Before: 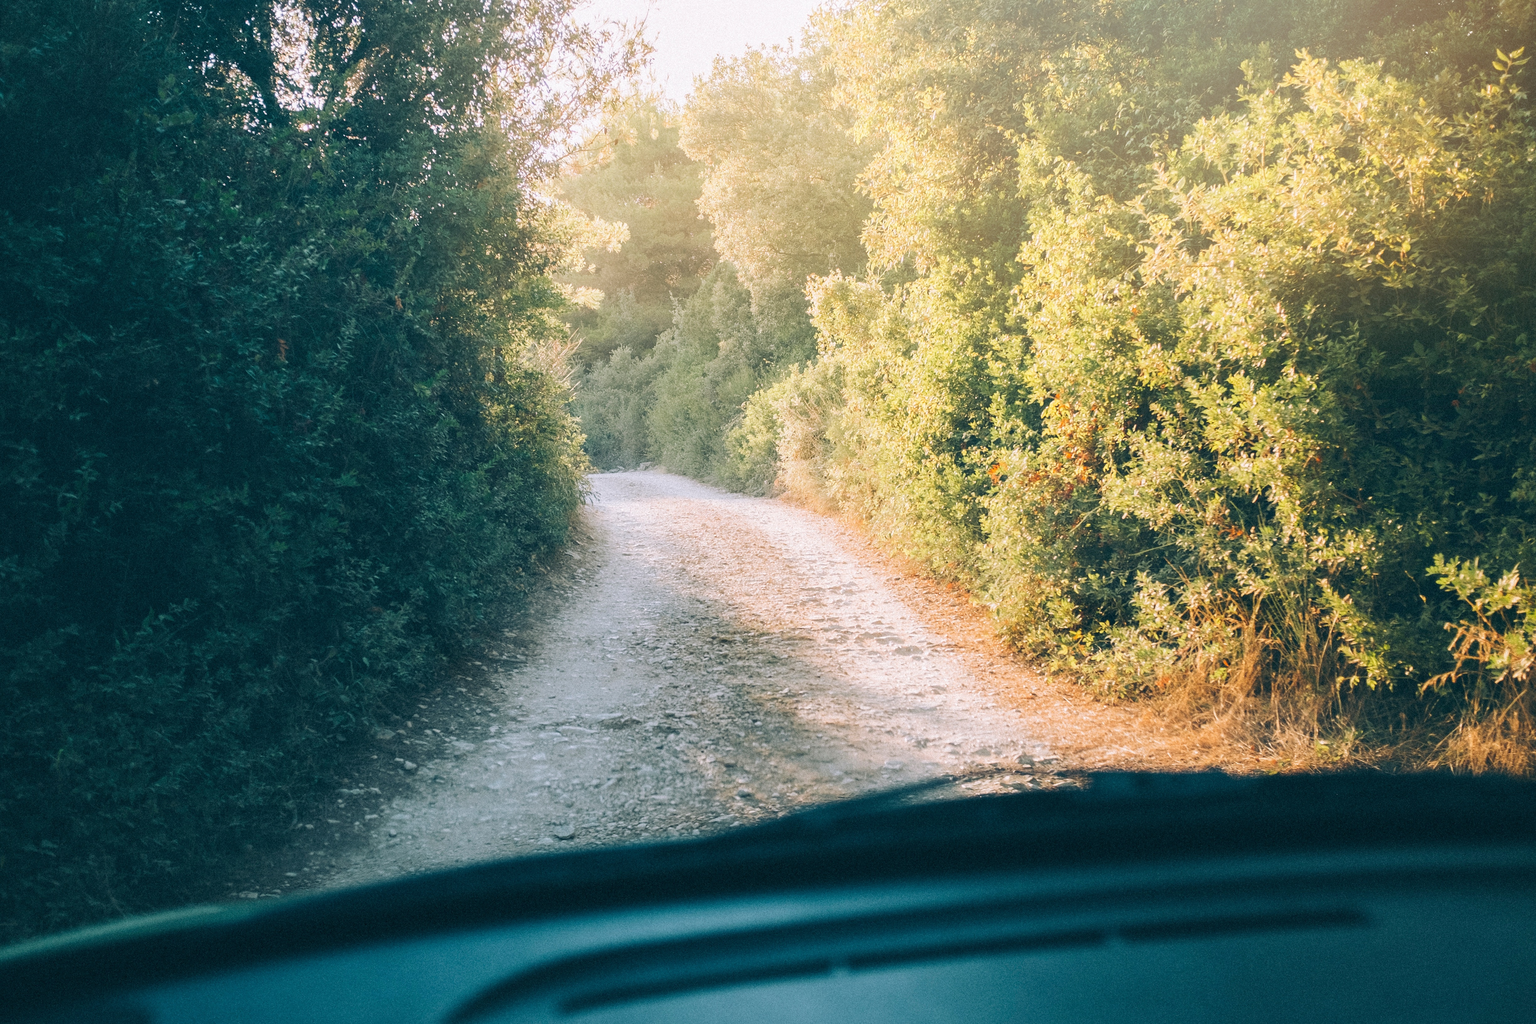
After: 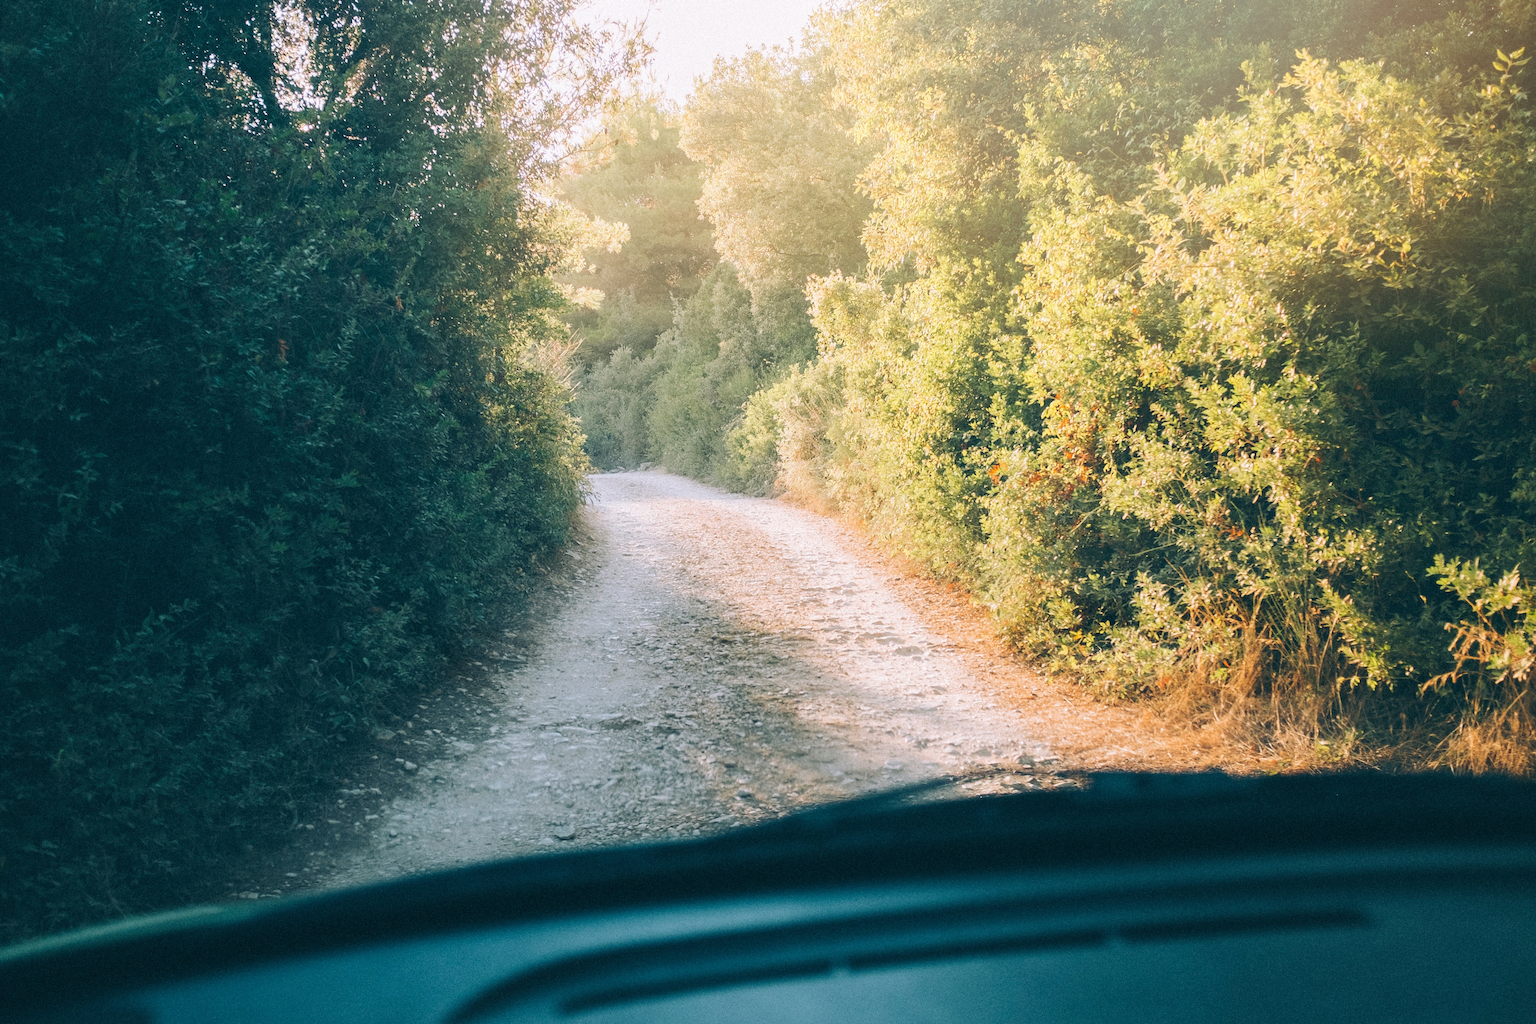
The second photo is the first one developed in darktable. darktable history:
tone curve: curves: ch0 [(0, 0) (0.003, 0.003) (0.011, 0.011) (0.025, 0.025) (0.044, 0.044) (0.069, 0.069) (0.1, 0.099) (0.136, 0.135) (0.177, 0.176) (0.224, 0.223) (0.277, 0.275) (0.335, 0.333) (0.399, 0.396) (0.468, 0.465) (0.543, 0.546) (0.623, 0.625) (0.709, 0.711) (0.801, 0.802) (0.898, 0.898) (1, 1)], color space Lab, independent channels, preserve colors none
